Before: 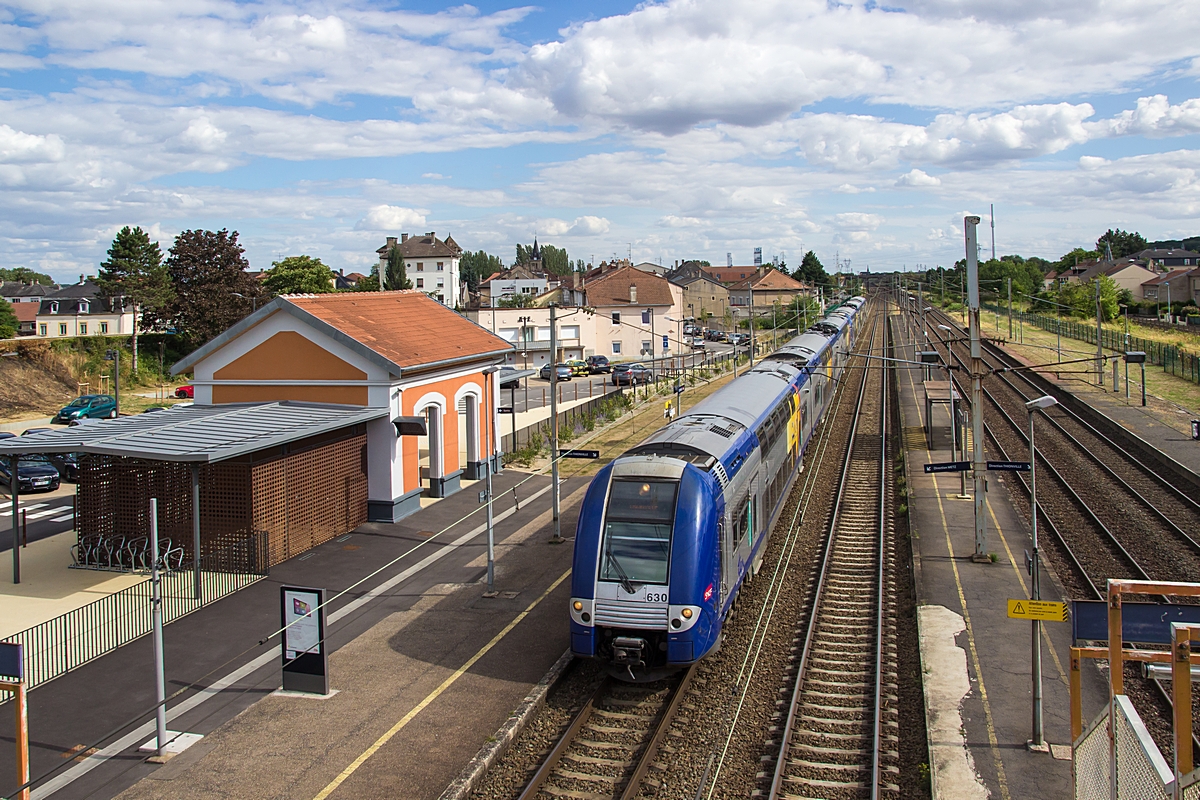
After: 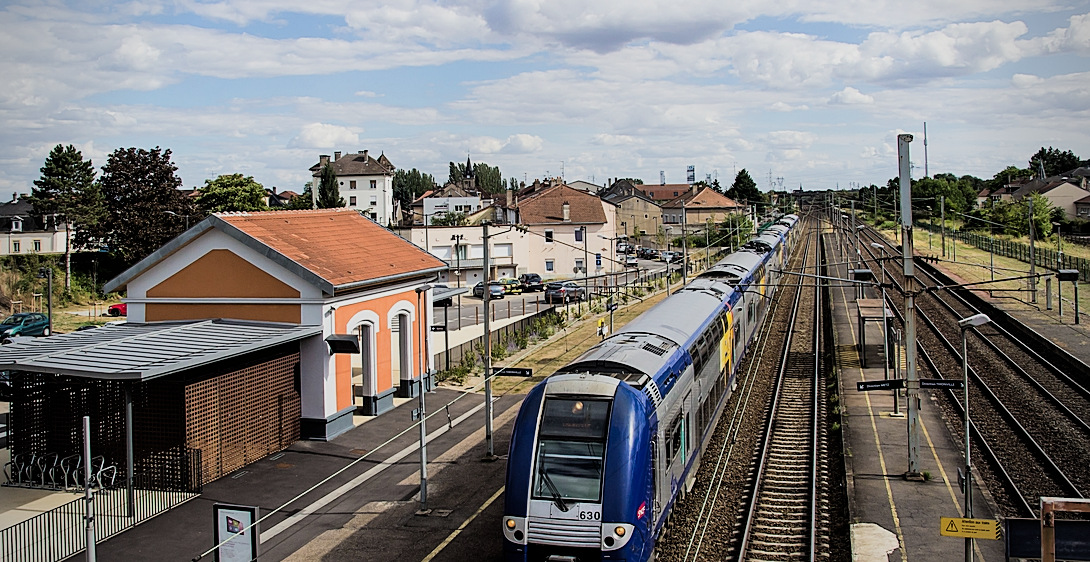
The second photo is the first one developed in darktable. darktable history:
crop: left 5.596%, top 10.314%, right 3.534%, bottom 19.395%
filmic rgb: black relative exposure -5 EV, hardness 2.88, contrast 1.3, highlights saturation mix -30%
sharpen: amount 0.2
vignetting: on, module defaults
